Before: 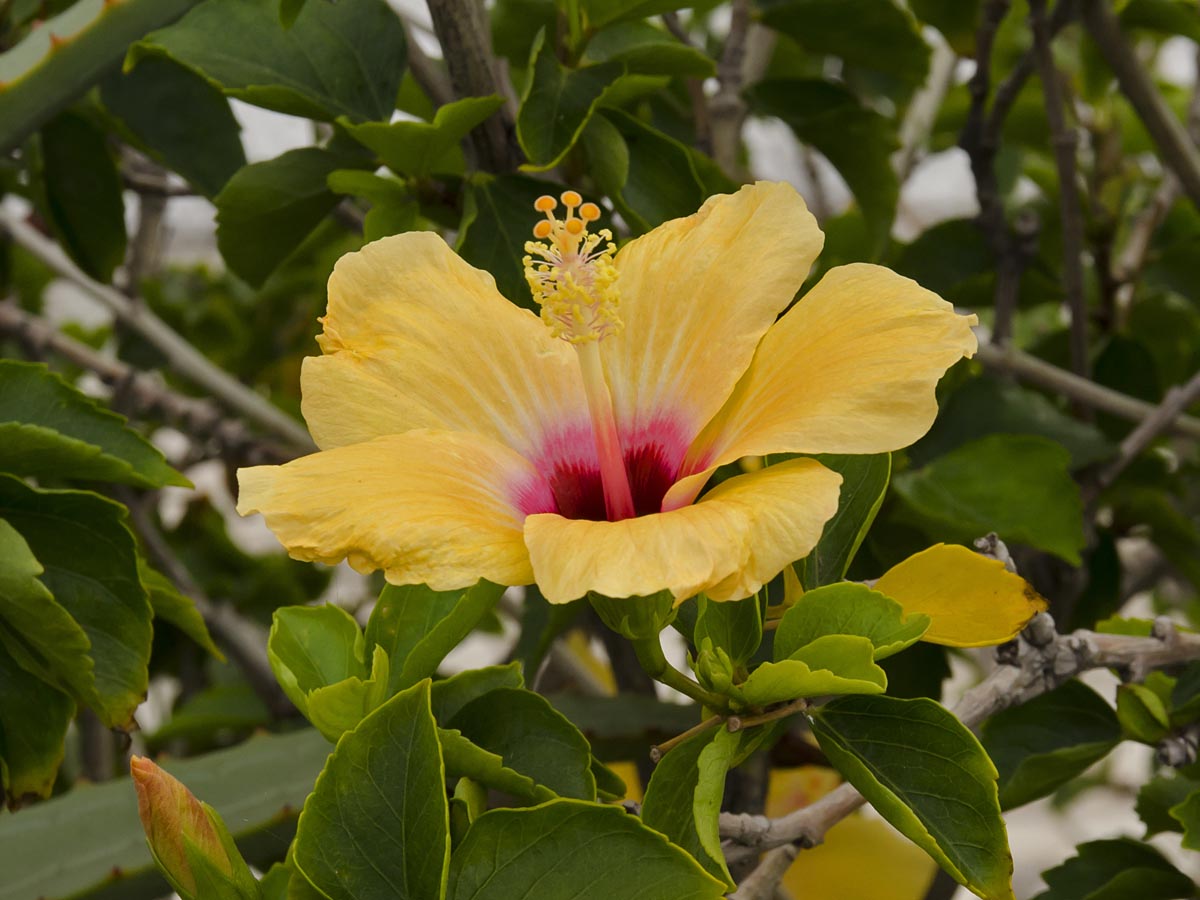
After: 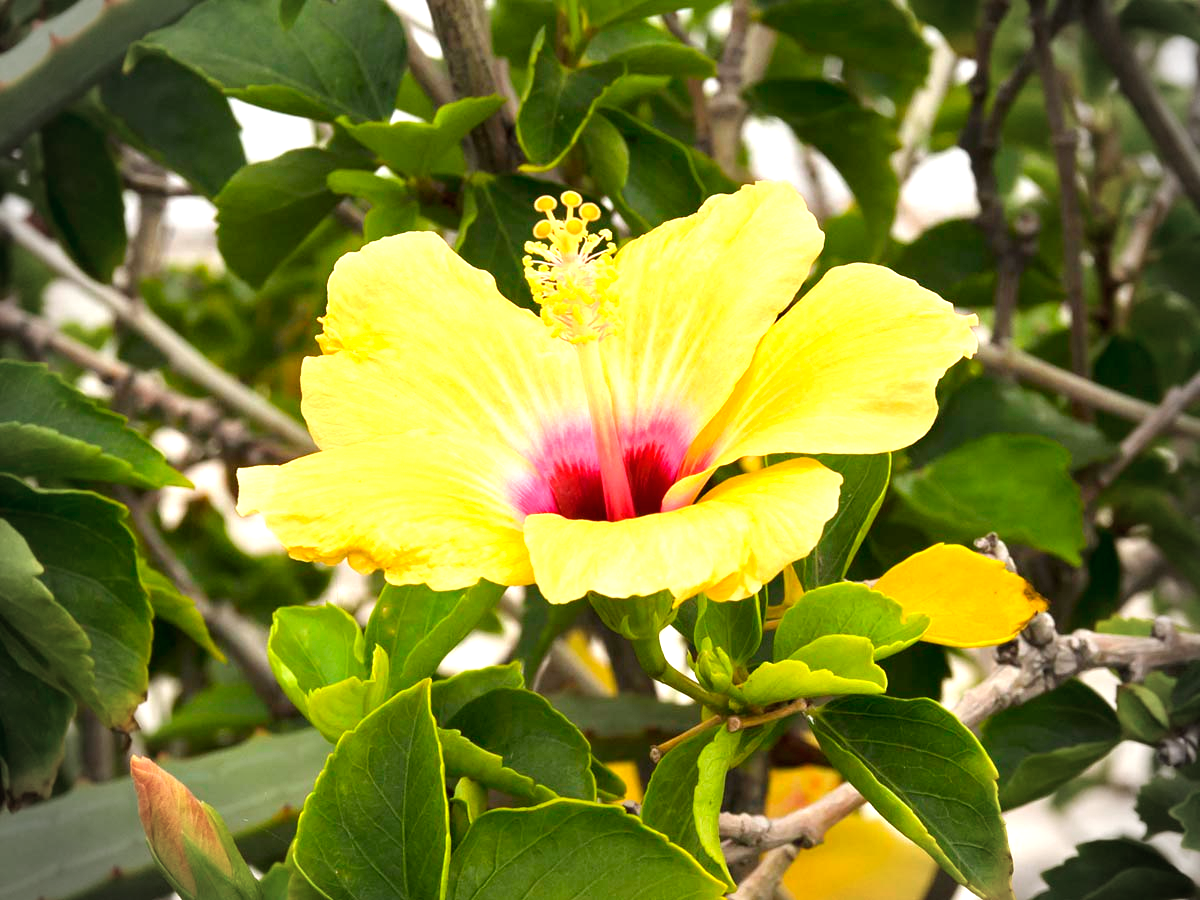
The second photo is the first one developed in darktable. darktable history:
exposure: black level correction 0, exposure 1.466 EV, compensate highlight preservation false
vignetting: fall-off radius 31.9%
